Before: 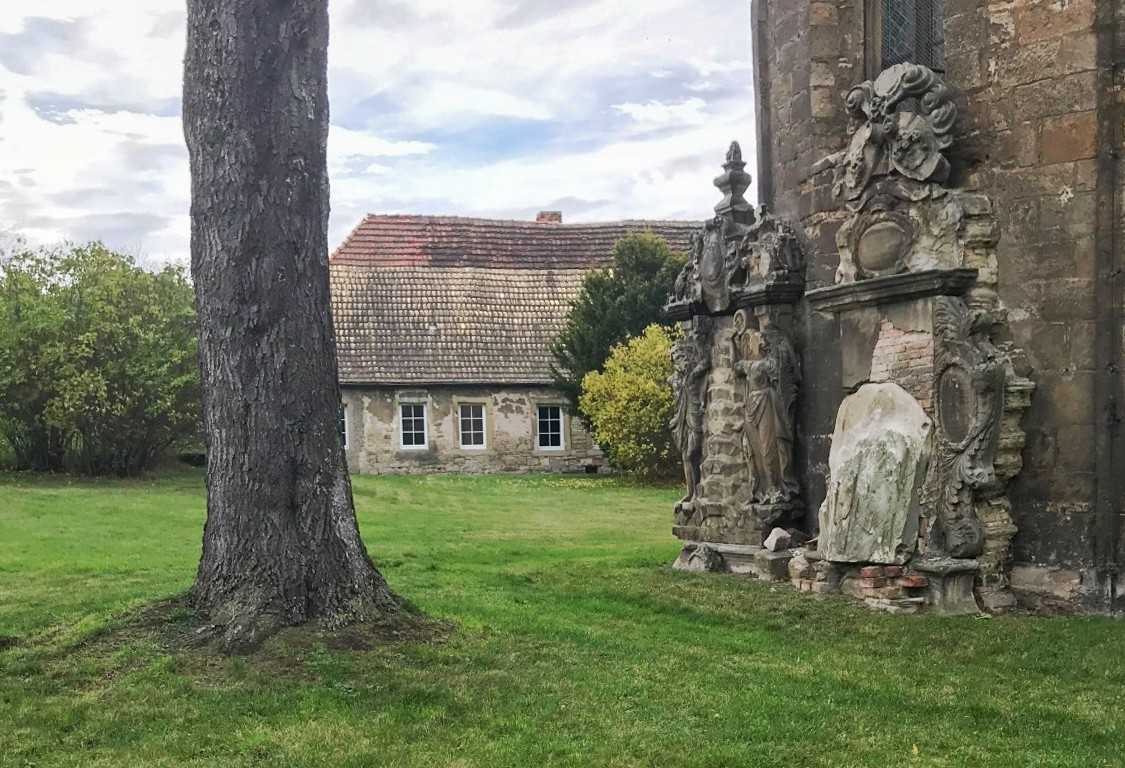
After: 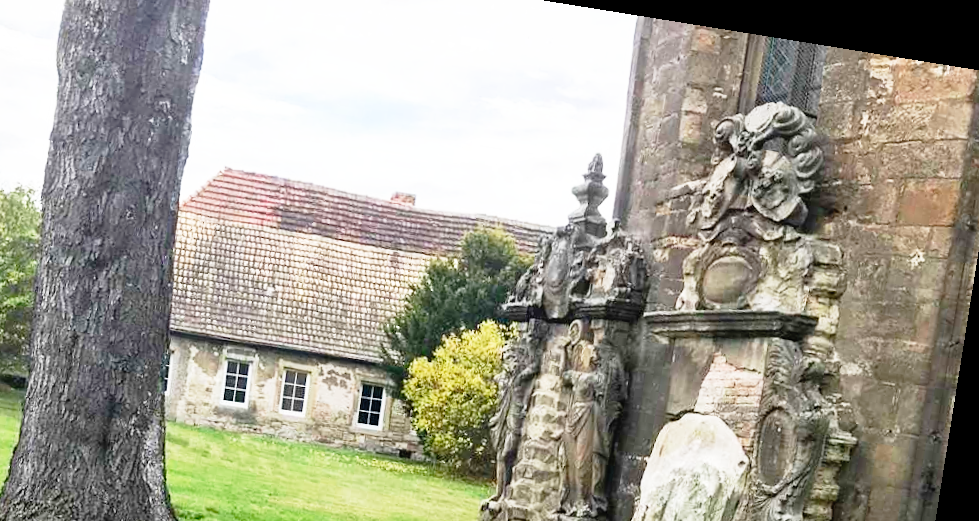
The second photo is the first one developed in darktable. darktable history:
crop: left 18.38%, top 11.092%, right 2.134%, bottom 33.217%
rotate and perspective: rotation 9.12°, automatic cropping off
base curve: curves: ch0 [(0, 0) (0.012, 0.01) (0.073, 0.168) (0.31, 0.711) (0.645, 0.957) (1, 1)], preserve colors none
